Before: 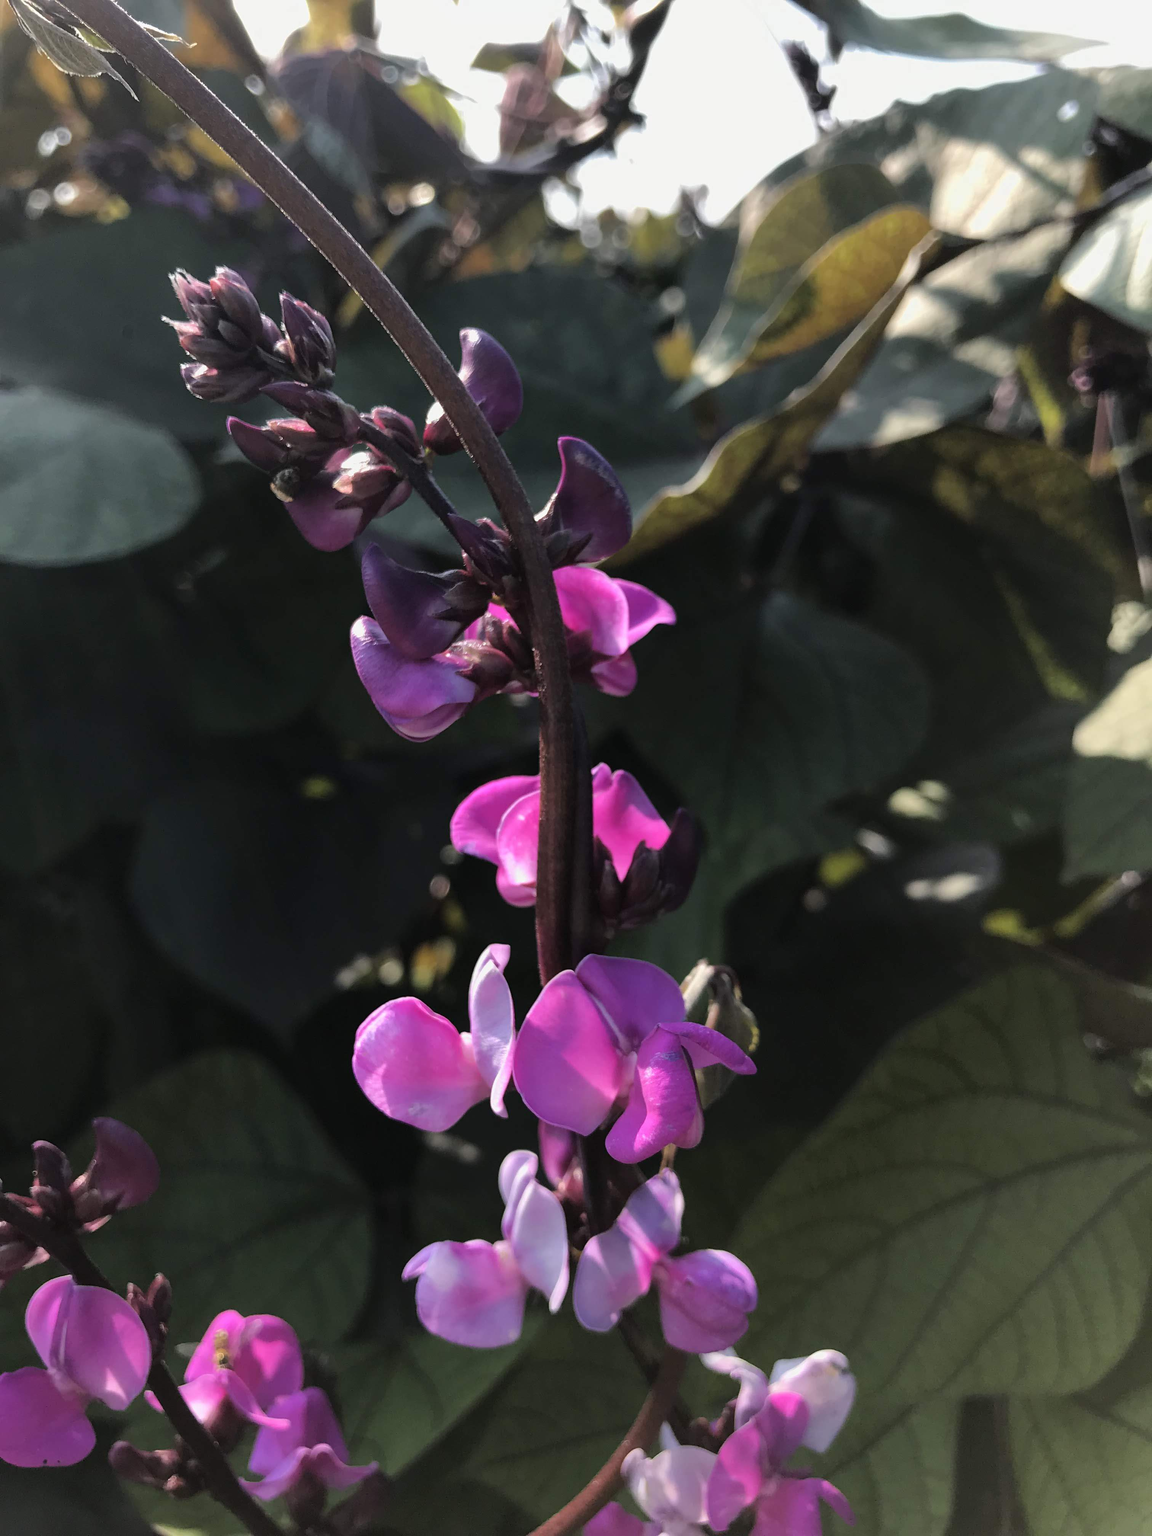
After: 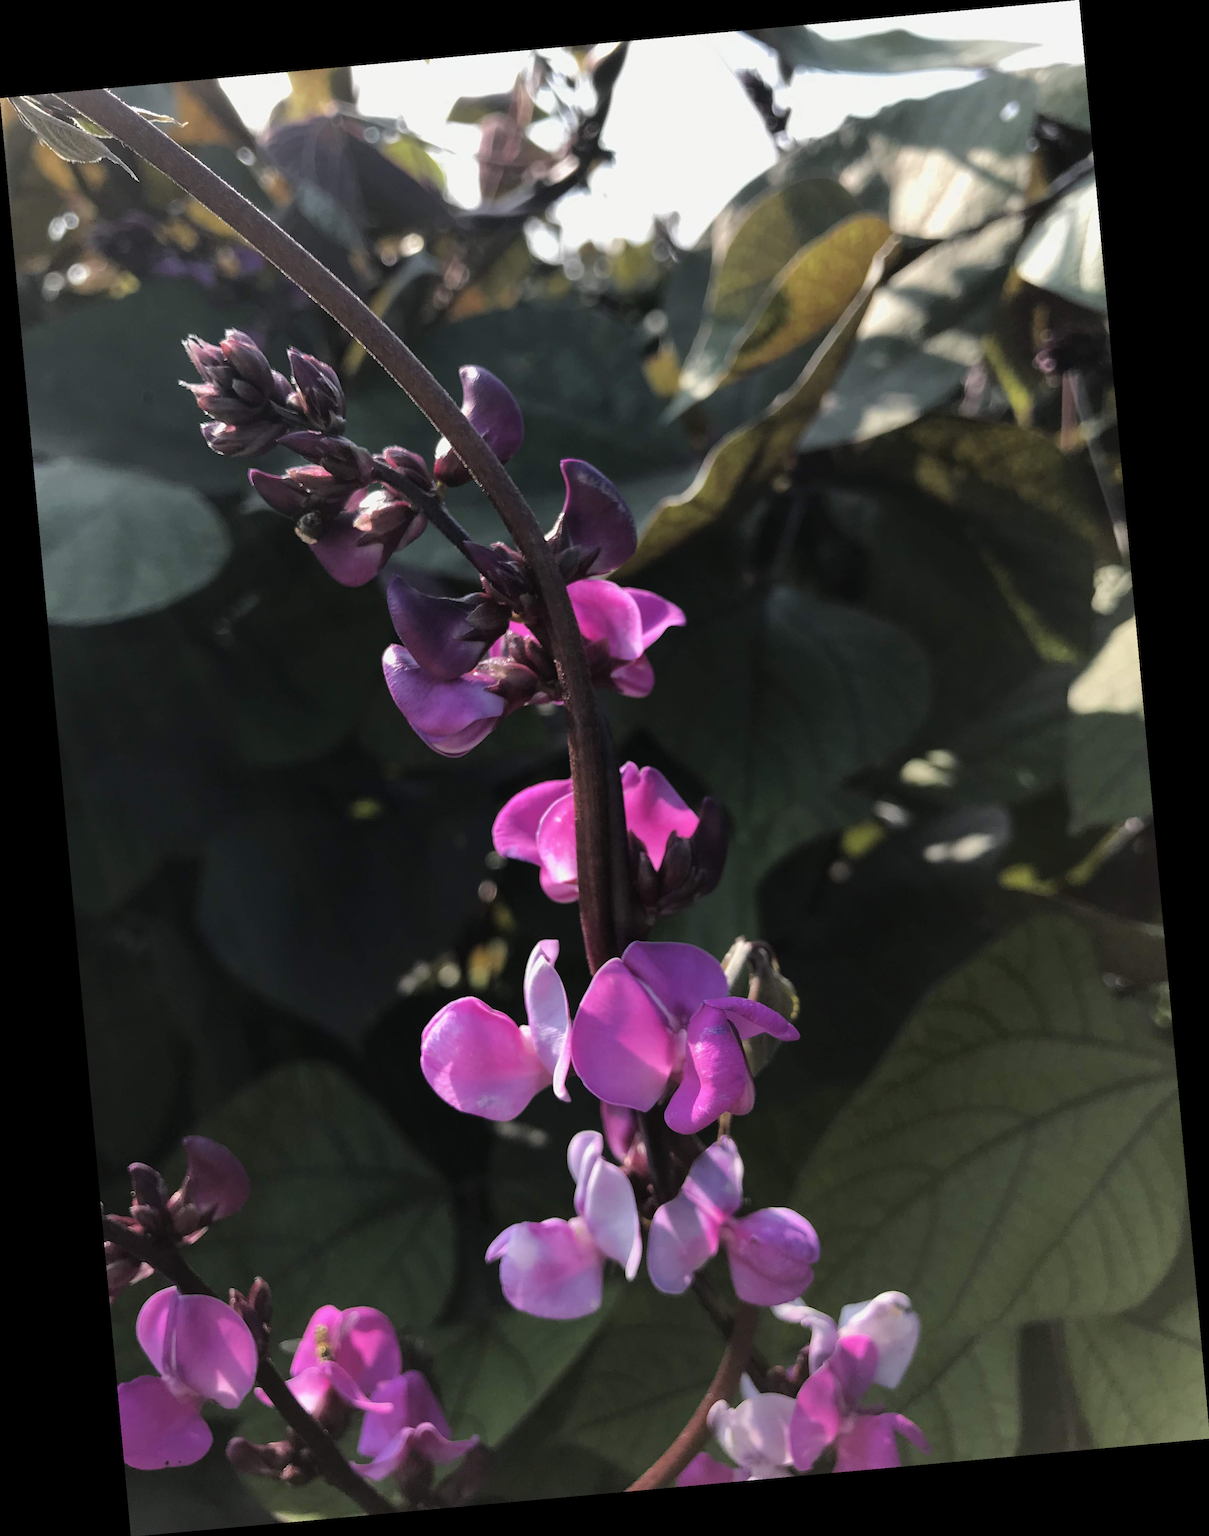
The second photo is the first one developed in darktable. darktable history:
contrast brightness saturation: saturation -0.05
rotate and perspective: rotation -5.2°, automatic cropping off
